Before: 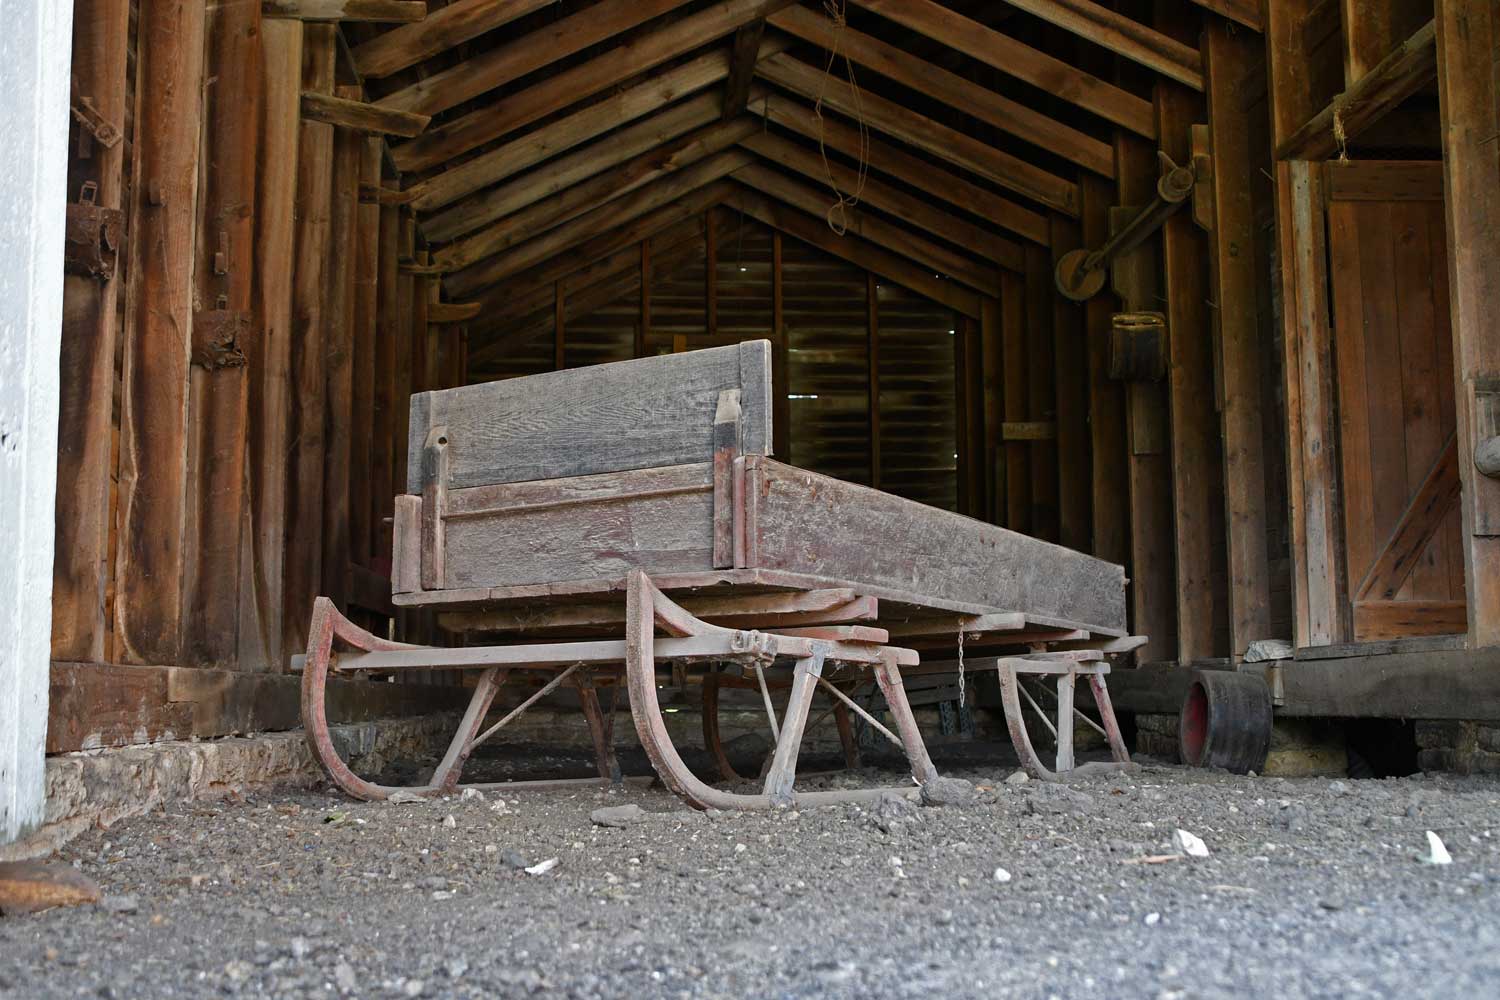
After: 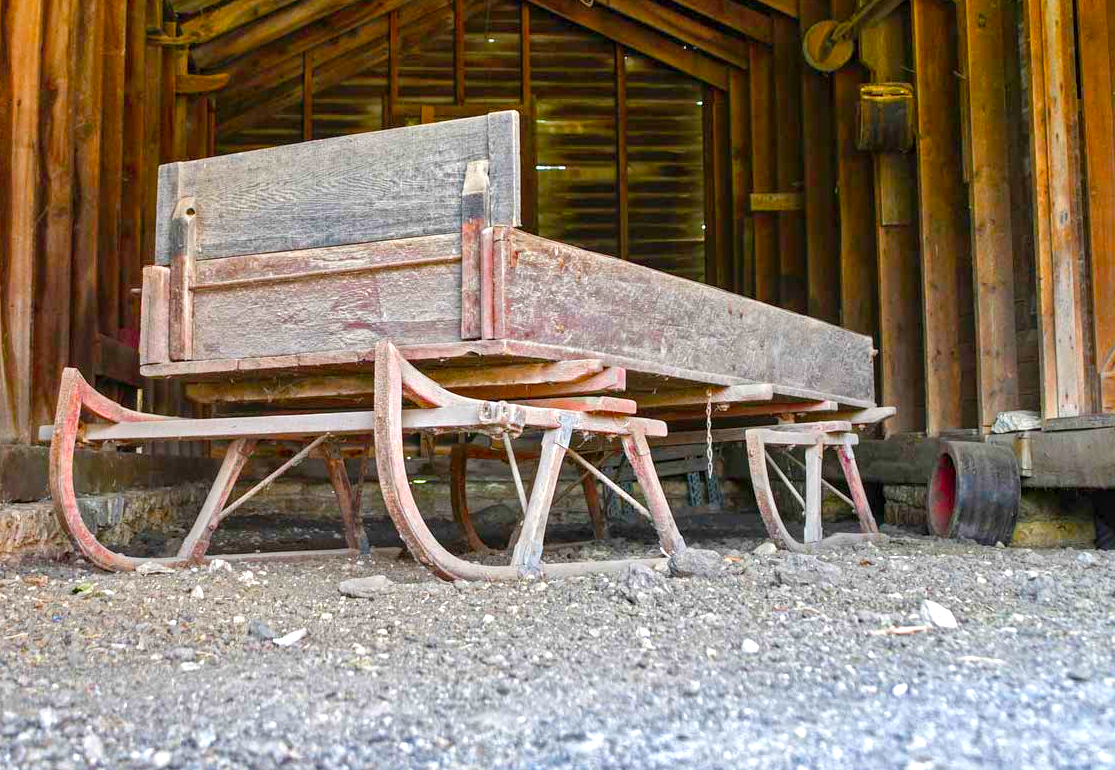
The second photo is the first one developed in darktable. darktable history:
shadows and highlights: radius 125.45, shadows 30.35, highlights -31.1, low approximation 0.01, soften with gaussian
color balance rgb: linear chroma grading › global chroma 9.792%, perceptual saturation grading › global saturation 30.642%
local contrast: detail 130%
exposure: black level correction 0, exposure 0.701 EV, compensate highlight preservation false
crop: left 16.823%, top 22.994%, right 8.801%
levels: black 0.058%, levels [0, 0.445, 1]
